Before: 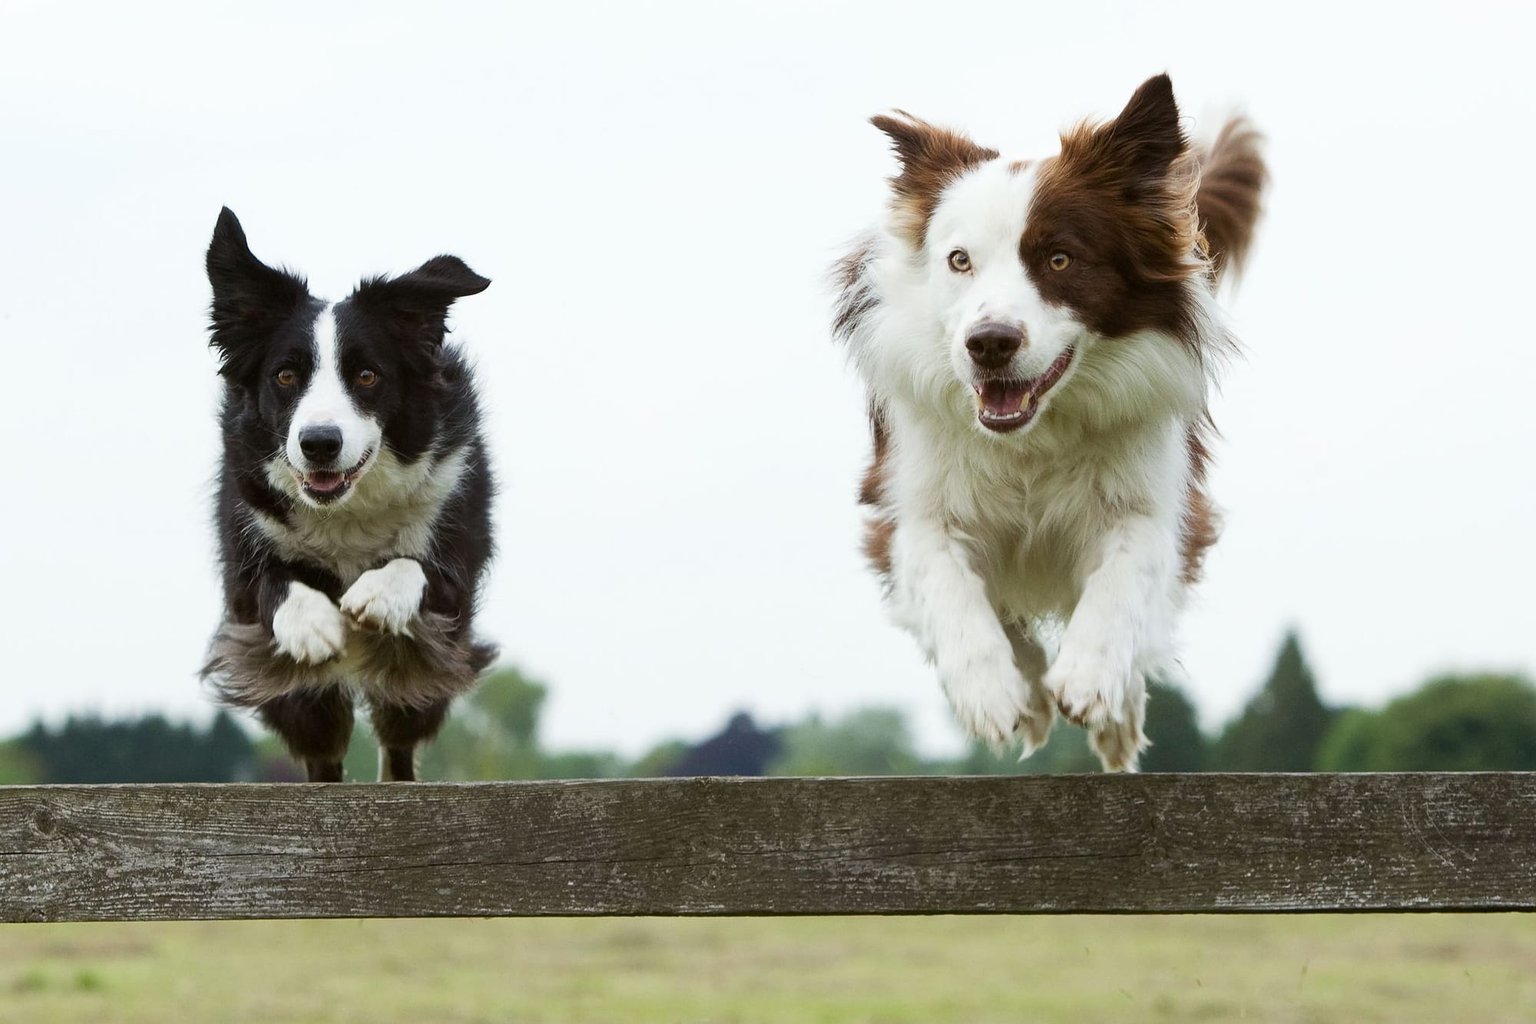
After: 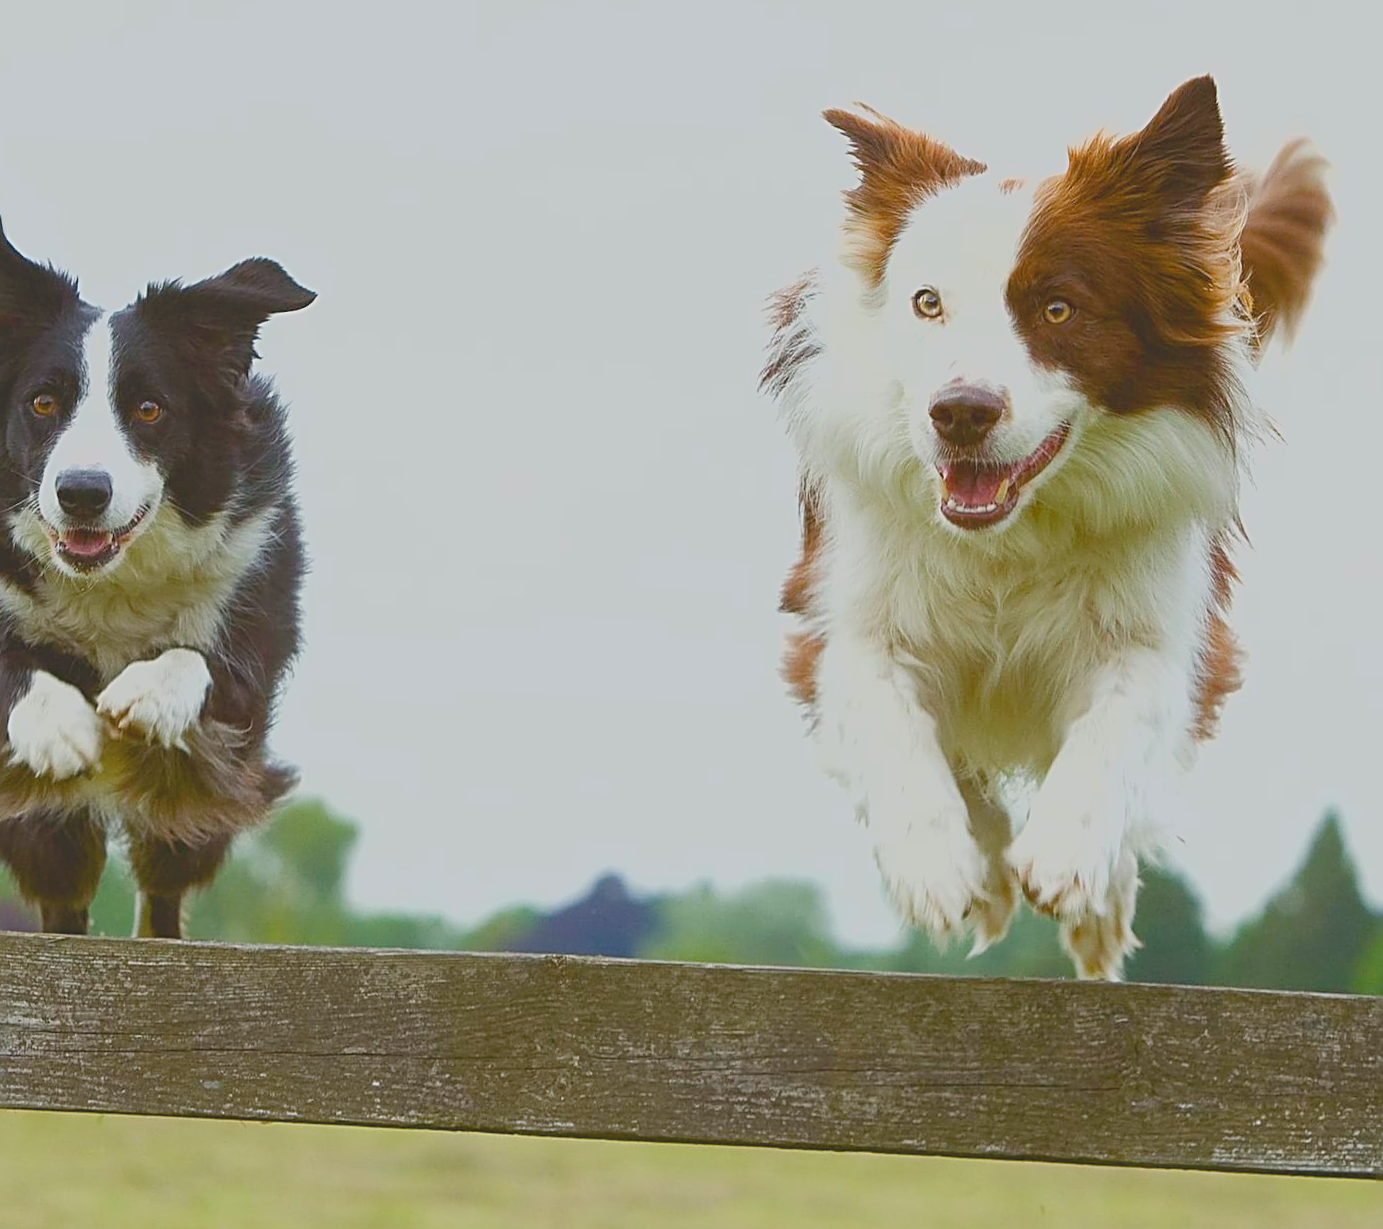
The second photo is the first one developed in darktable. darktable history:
color balance rgb: perceptual saturation grading › global saturation 35%, perceptual saturation grading › highlights -25%, perceptual saturation grading › shadows 50%
sharpen: radius 2.531, amount 0.628
crop and rotate: angle -3.27°, left 14.277%, top 0.028%, right 10.766%, bottom 0.028%
lowpass: radius 0.1, contrast 0.85, saturation 1.1, unbound 0
contrast brightness saturation: contrast -0.28
exposure: exposure 0.496 EV, compensate highlight preservation false
color correction: saturation 0.85
